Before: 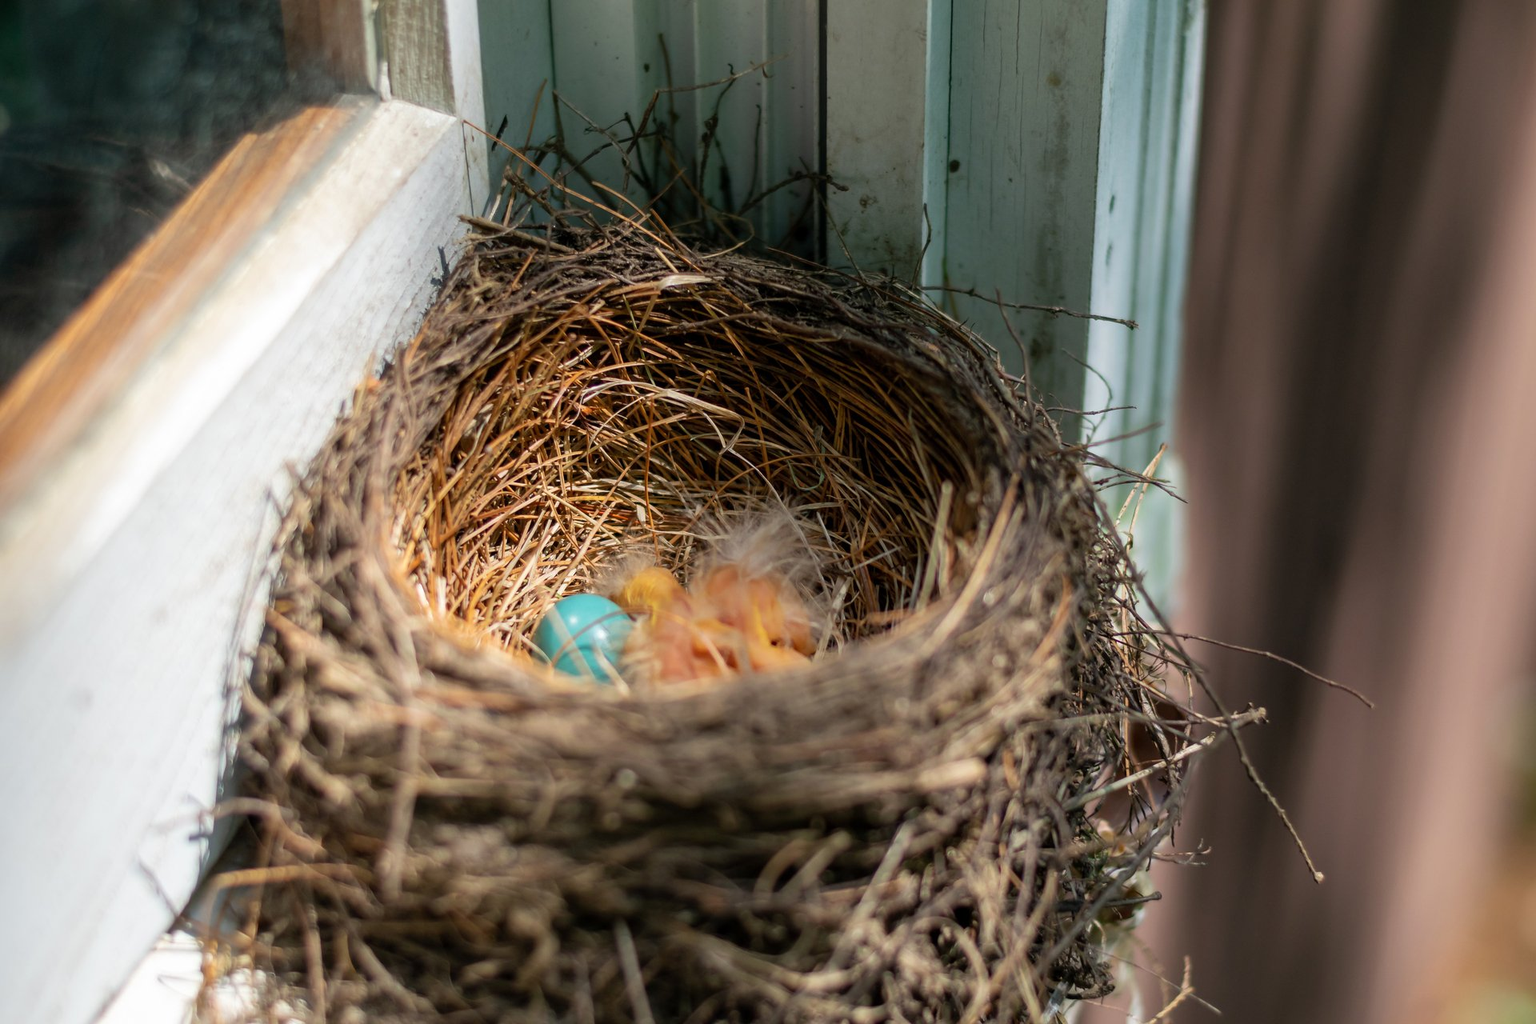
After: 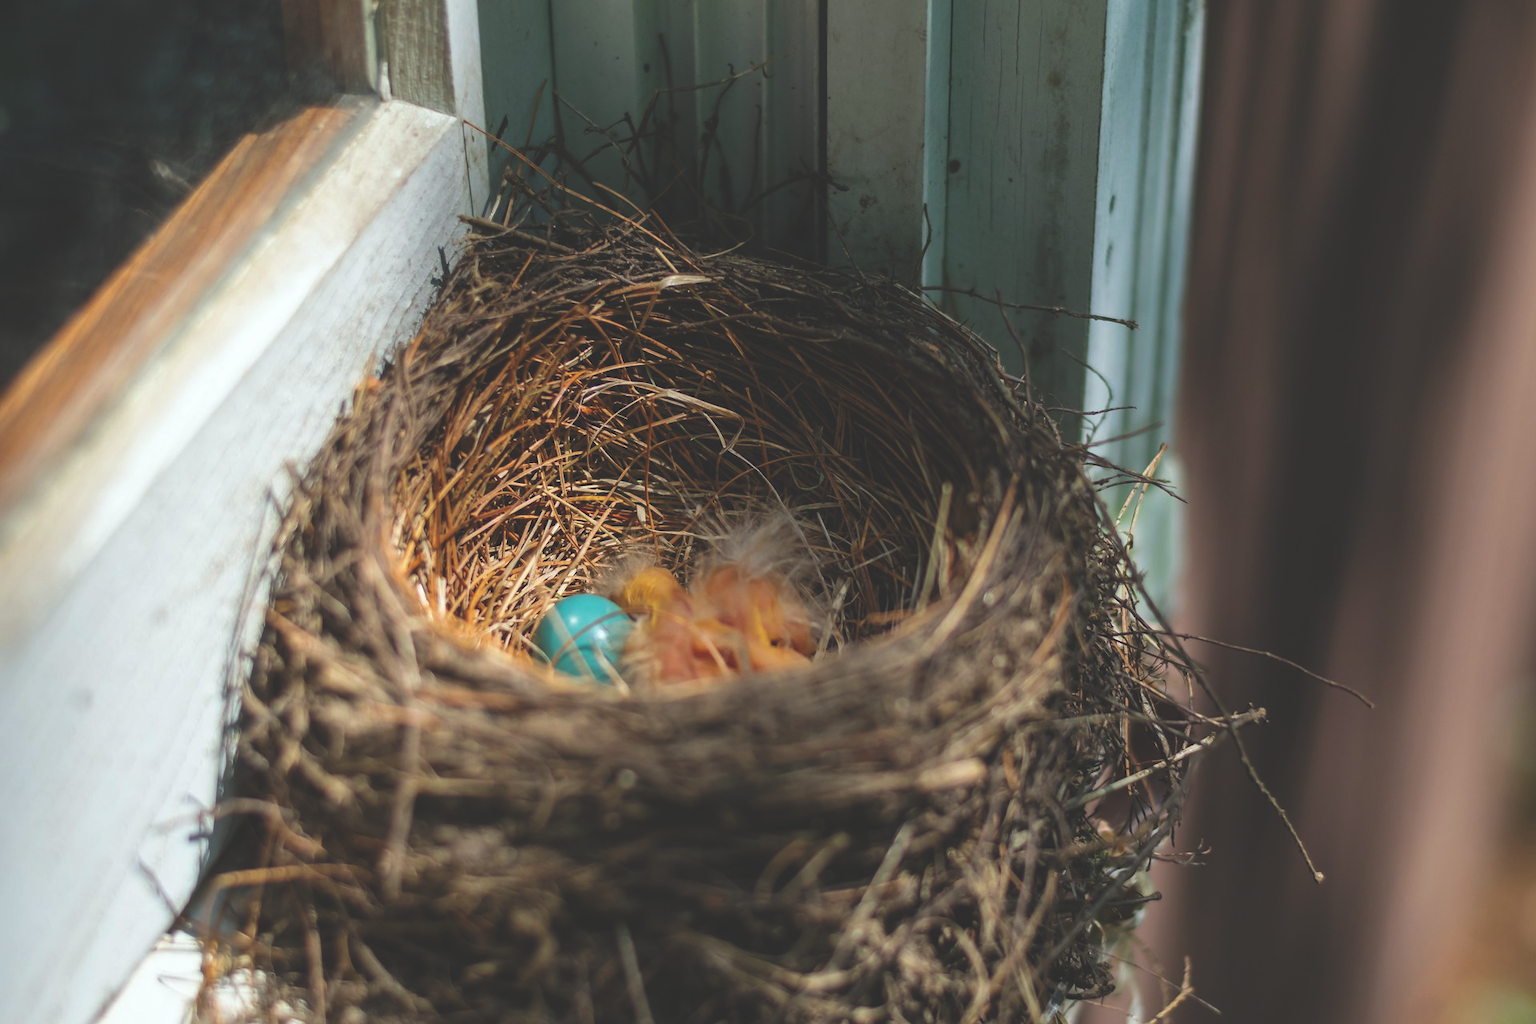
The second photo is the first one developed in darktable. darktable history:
white balance: red 0.978, blue 0.999
rgb curve: curves: ch0 [(0, 0.186) (0.314, 0.284) (0.775, 0.708) (1, 1)], compensate middle gray true, preserve colors none
